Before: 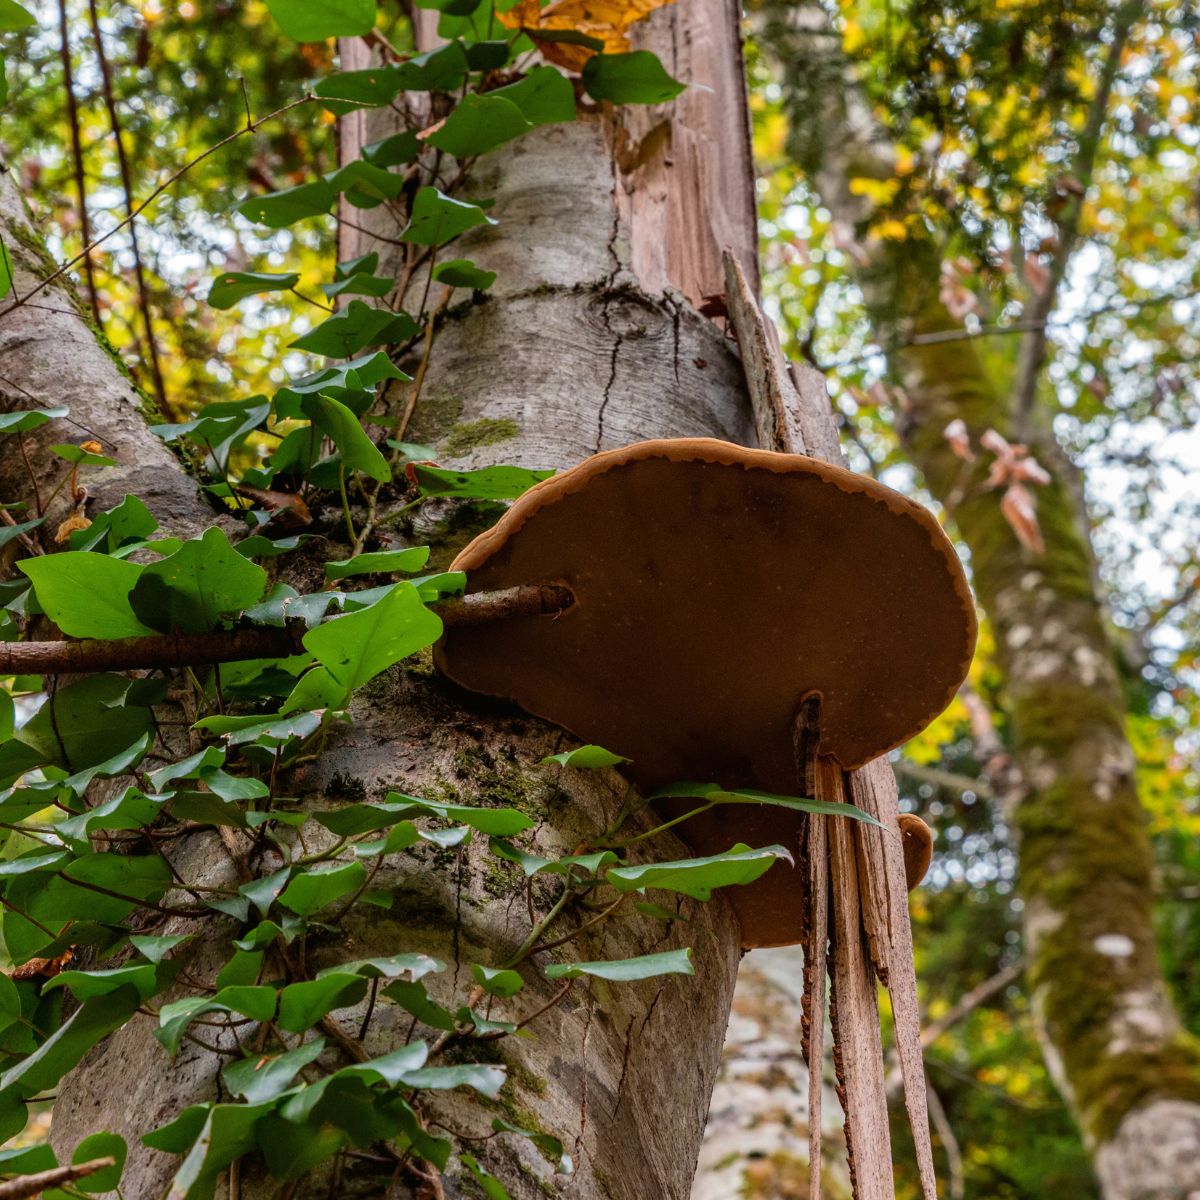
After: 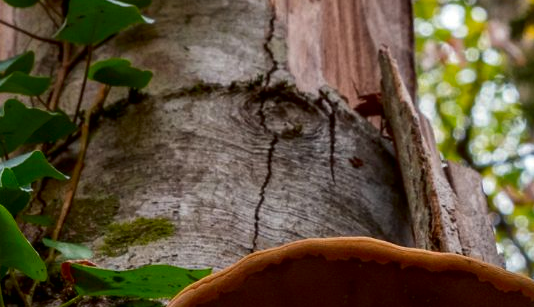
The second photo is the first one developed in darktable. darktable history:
contrast brightness saturation: brightness -0.204, saturation 0.085
crop: left 28.669%, top 16.815%, right 26.823%, bottom 57.593%
